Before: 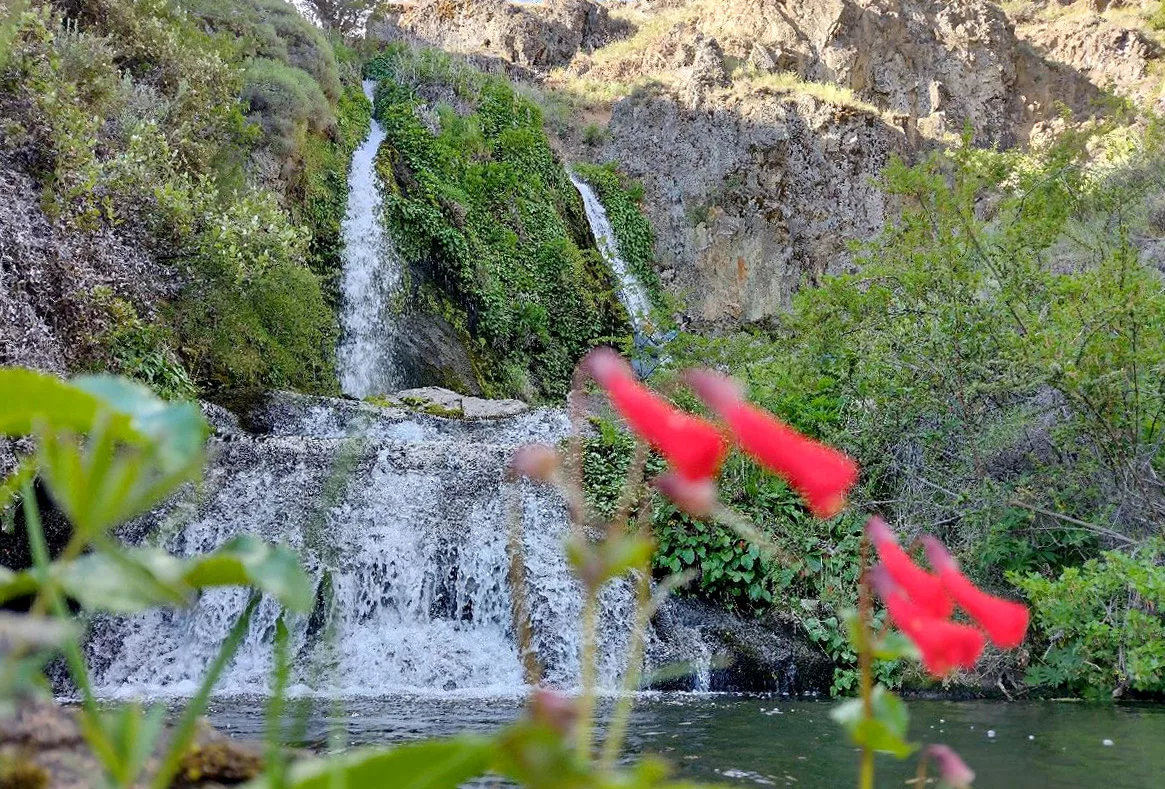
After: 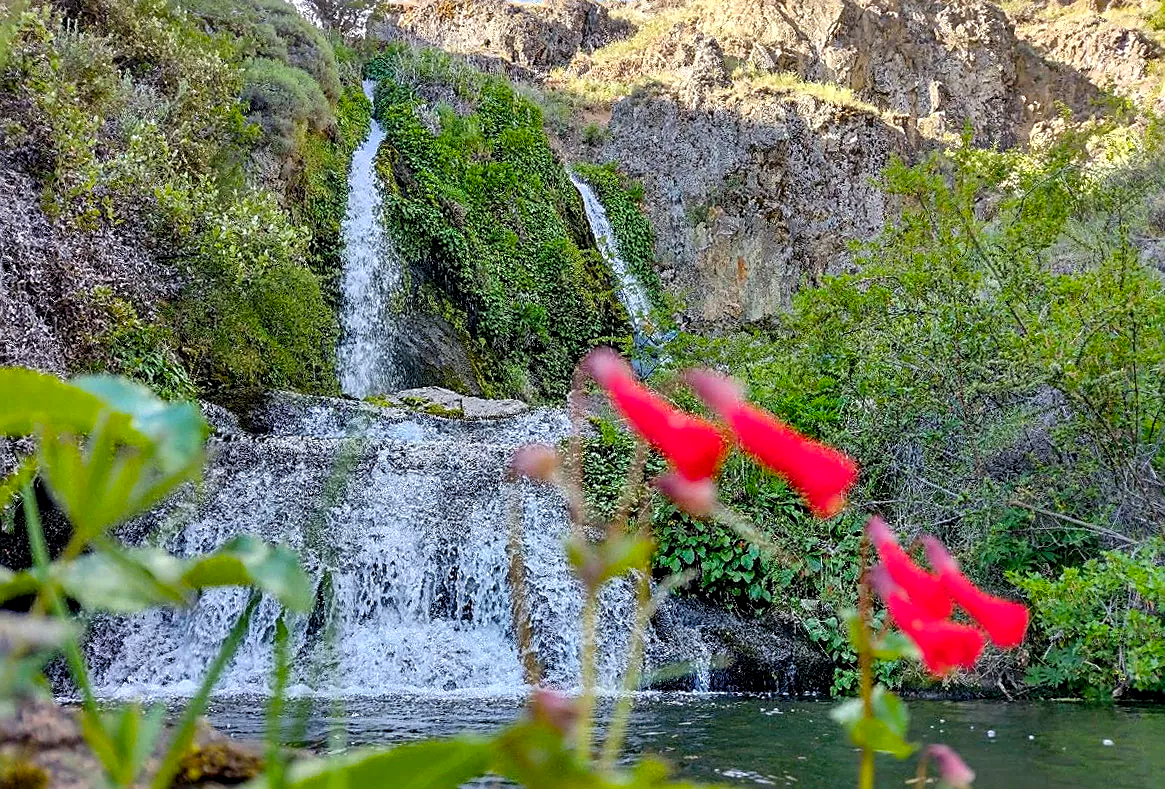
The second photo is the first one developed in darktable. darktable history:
color balance rgb: perceptual saturation grading › global saturation 20%, global vibrance 20%
sharpen: on, module defaults
local contrast: on, module defaults
